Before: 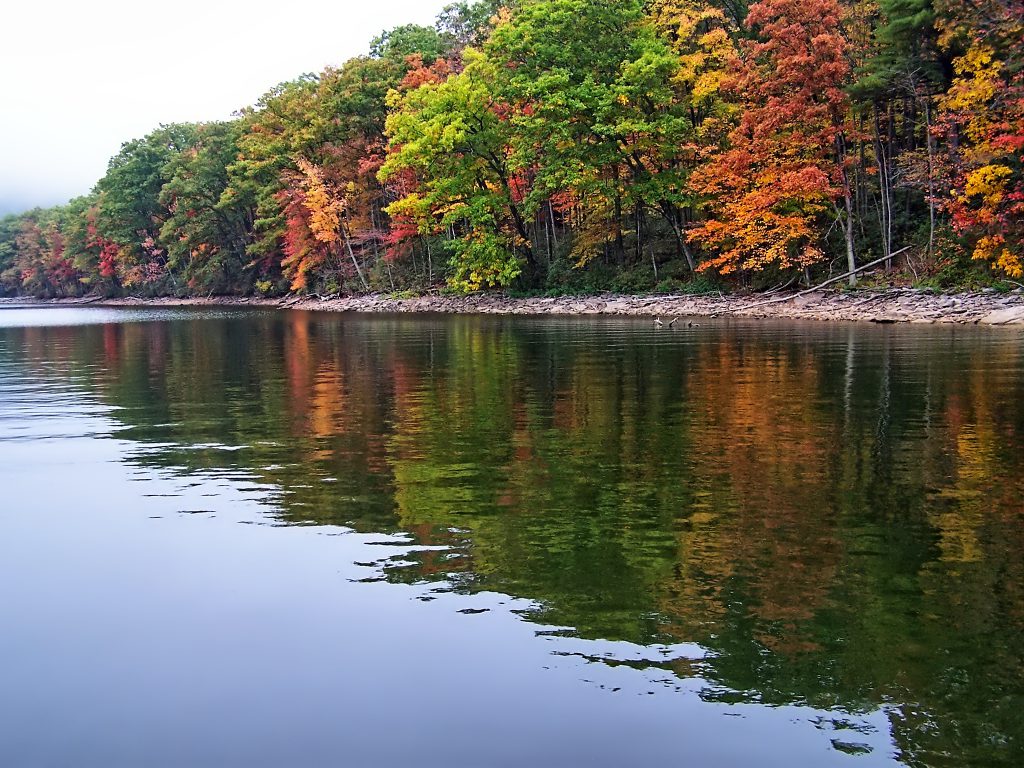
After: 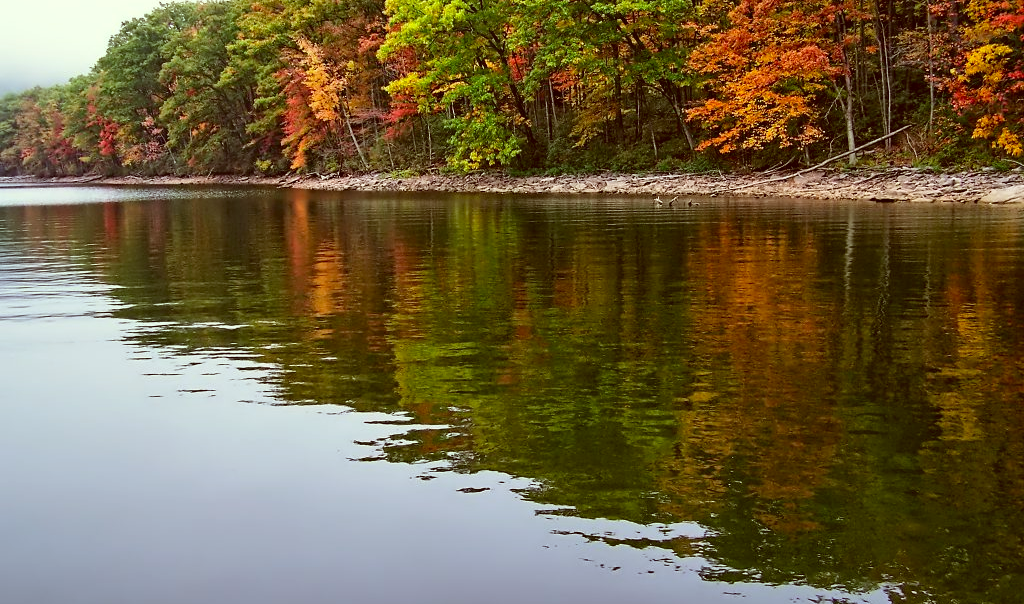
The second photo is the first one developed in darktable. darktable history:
crop and rotate: top 15.774%, bottom 5.506%
color correction: highlights a* -5.94, highlights b* 9.48, shadows a* 10.12, shadows b* 23.94
